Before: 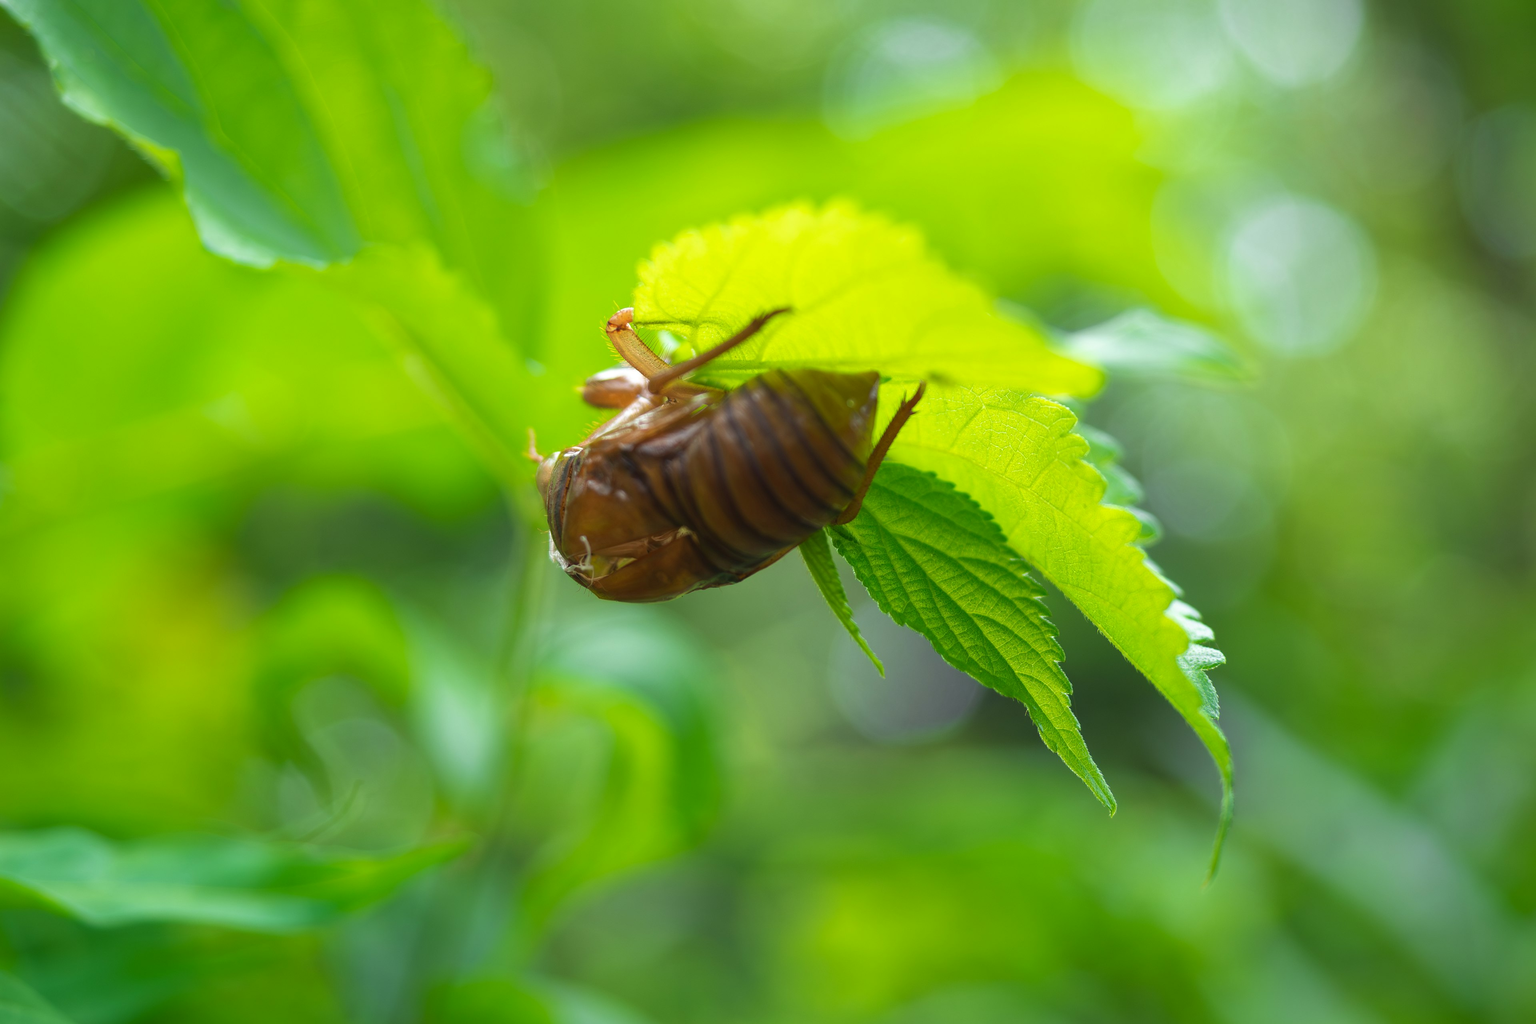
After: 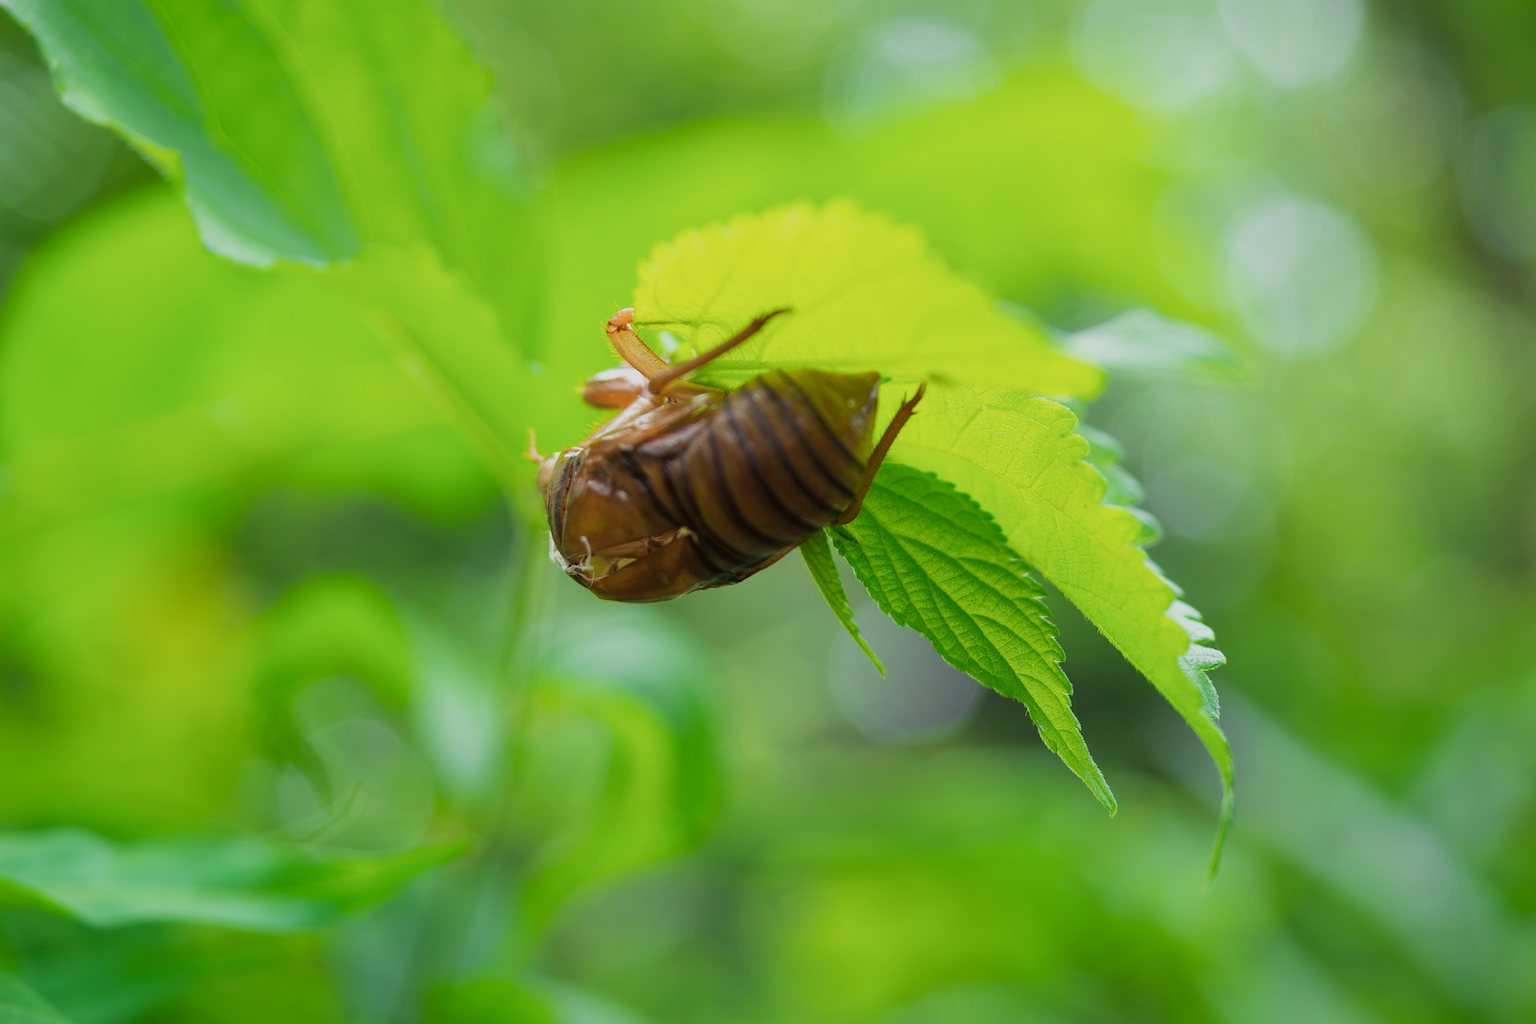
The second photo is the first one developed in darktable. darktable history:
filmic rgb: black relative exposure -7.65 EV, white relative exposure 4.56 EV, hardness 3.61
exposure: exposure 0.207 EV, compensate highlight preservation false
